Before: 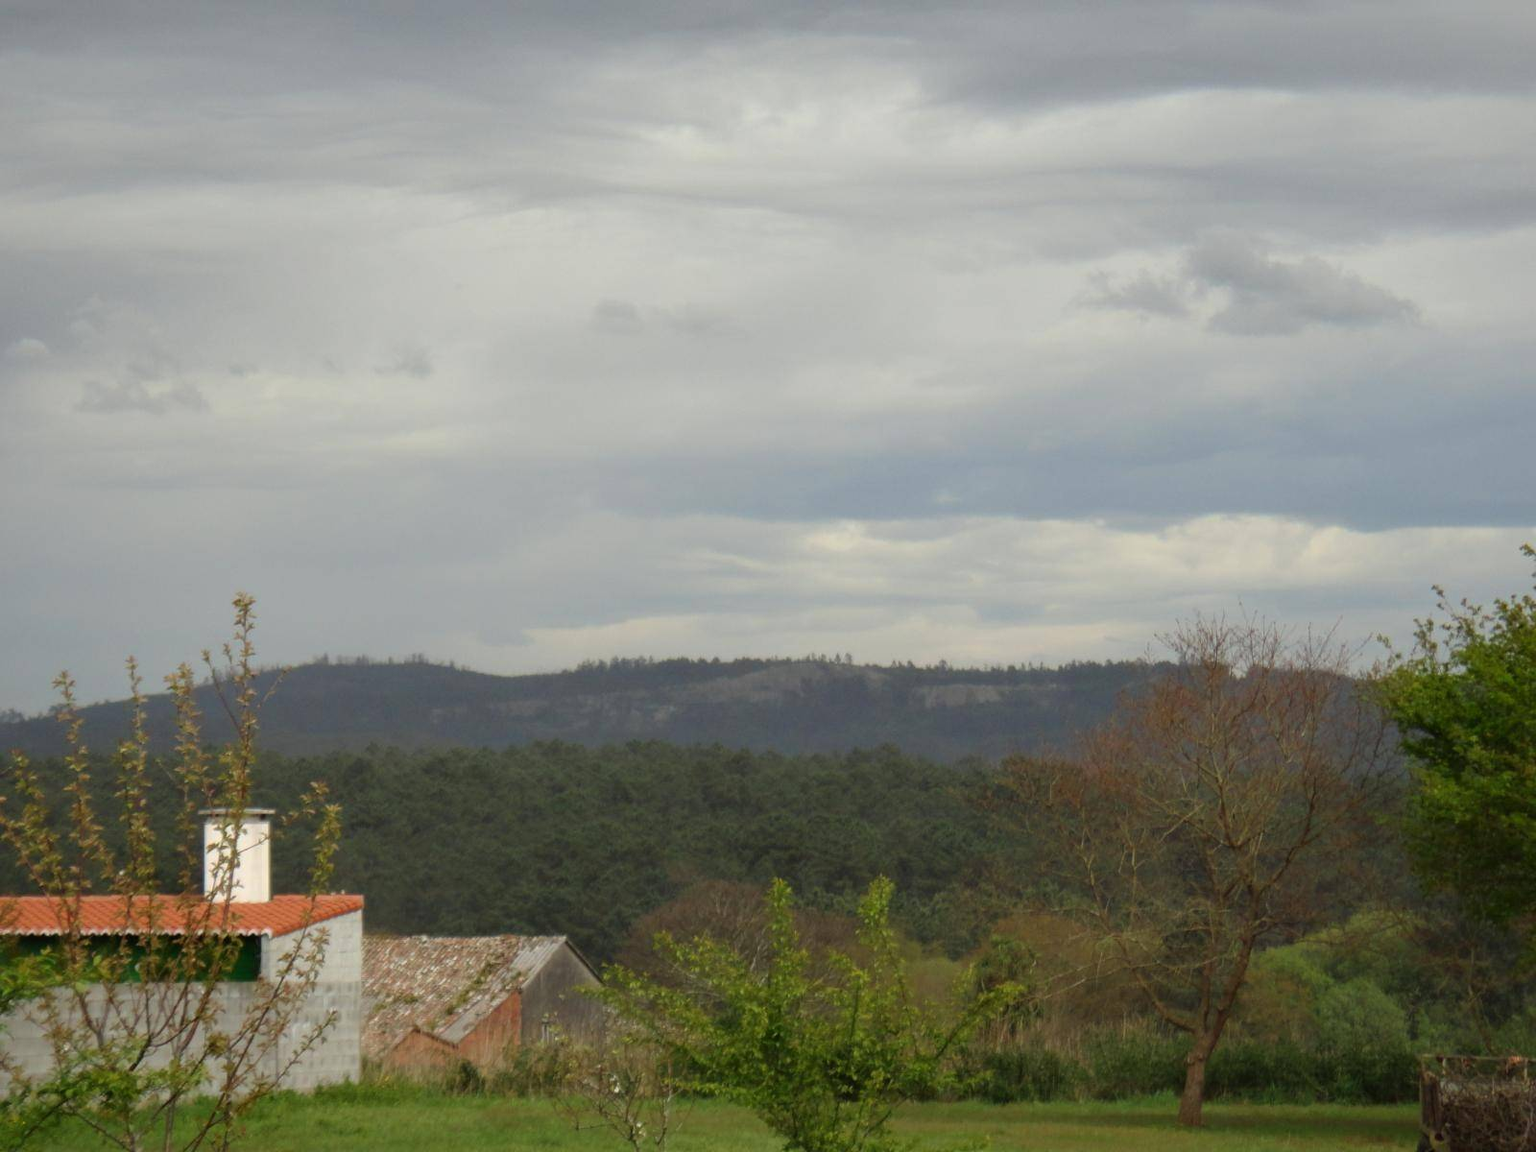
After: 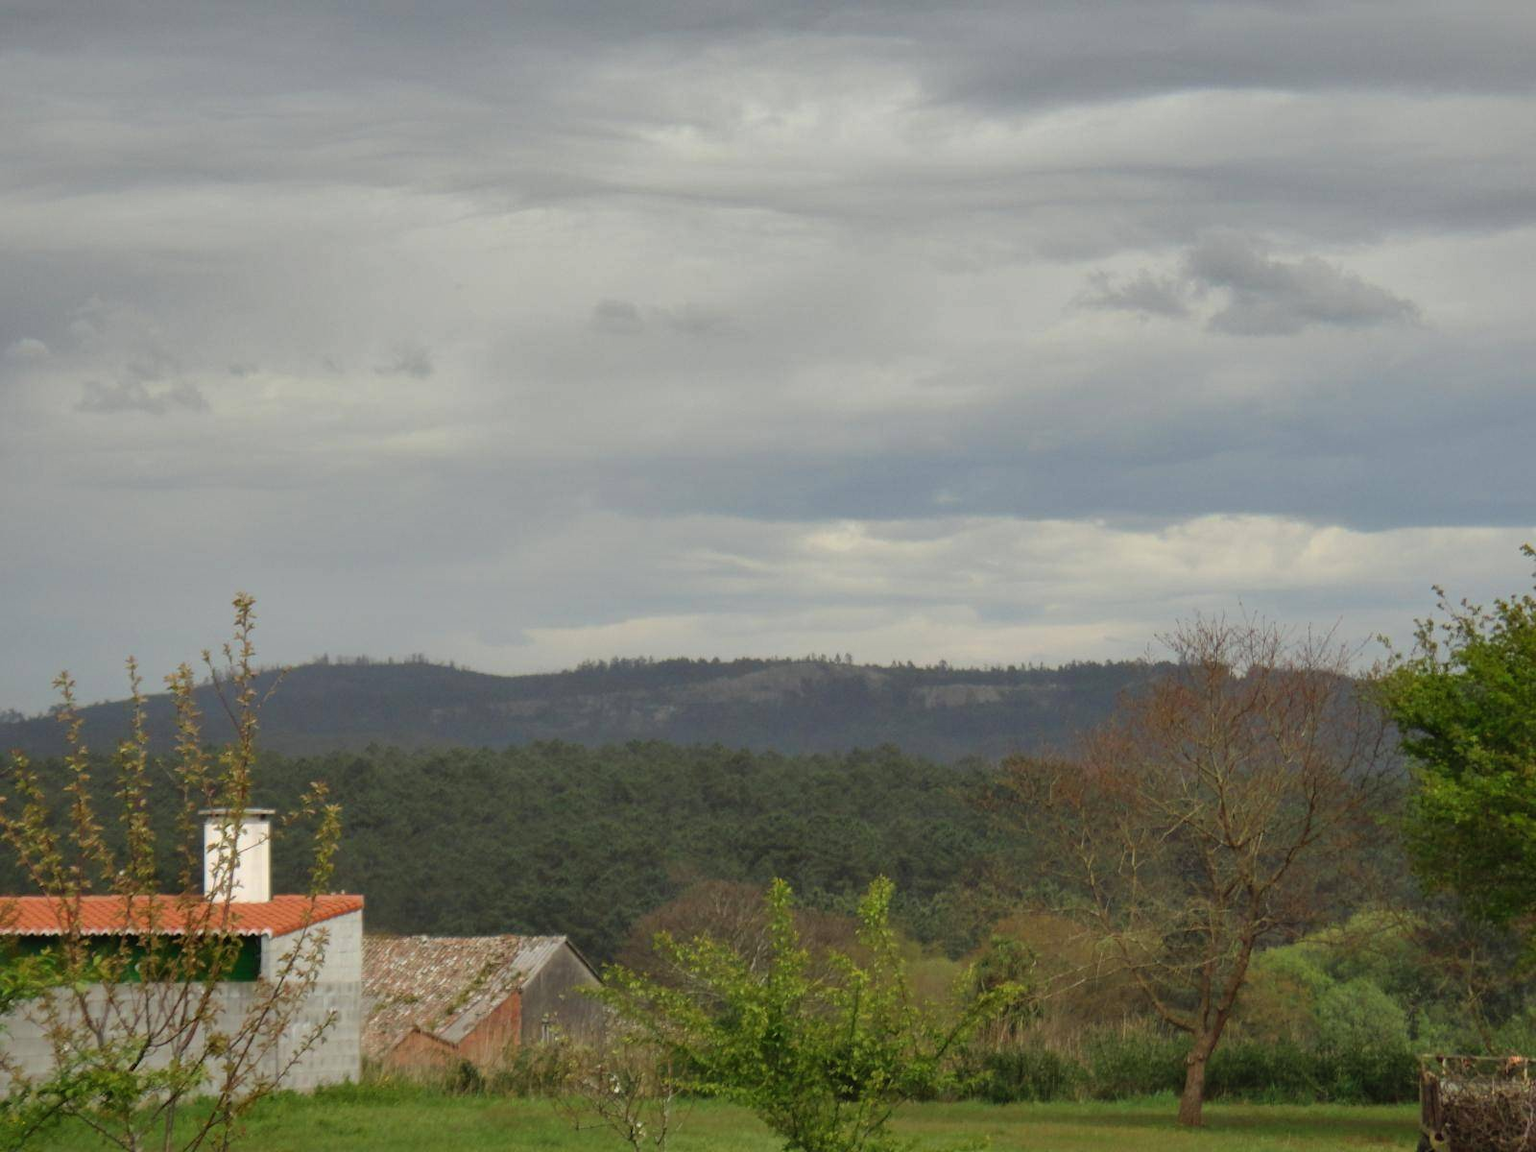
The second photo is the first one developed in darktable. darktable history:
contrast equalizer: y [[0.5, 0.5, 0.478, 0.5, 0.5, 0.5], [0.5 ×6], [0.5 ×6], [0 ×6], [0 ×6]]
shadows and highlights: low approximation 0.01, soften with gaussian
tone equalizer: edges refinement/feathering 500, mask exposure compensation -1.57 EV, preserve details no
